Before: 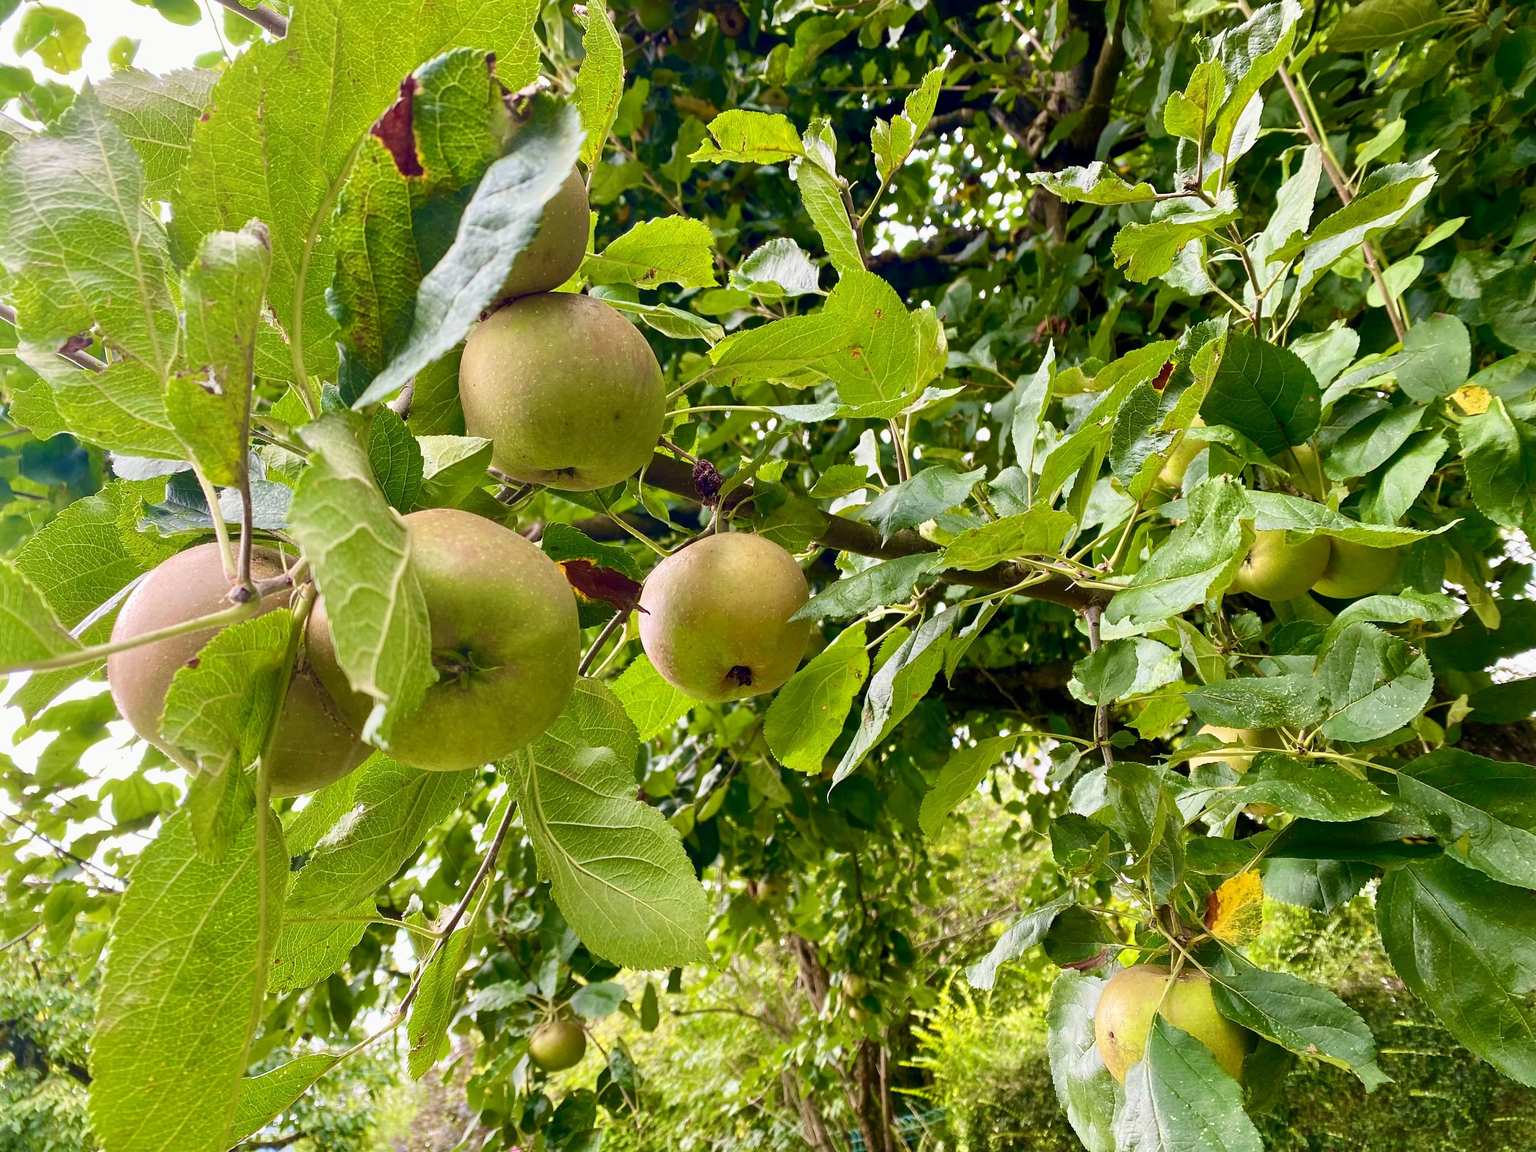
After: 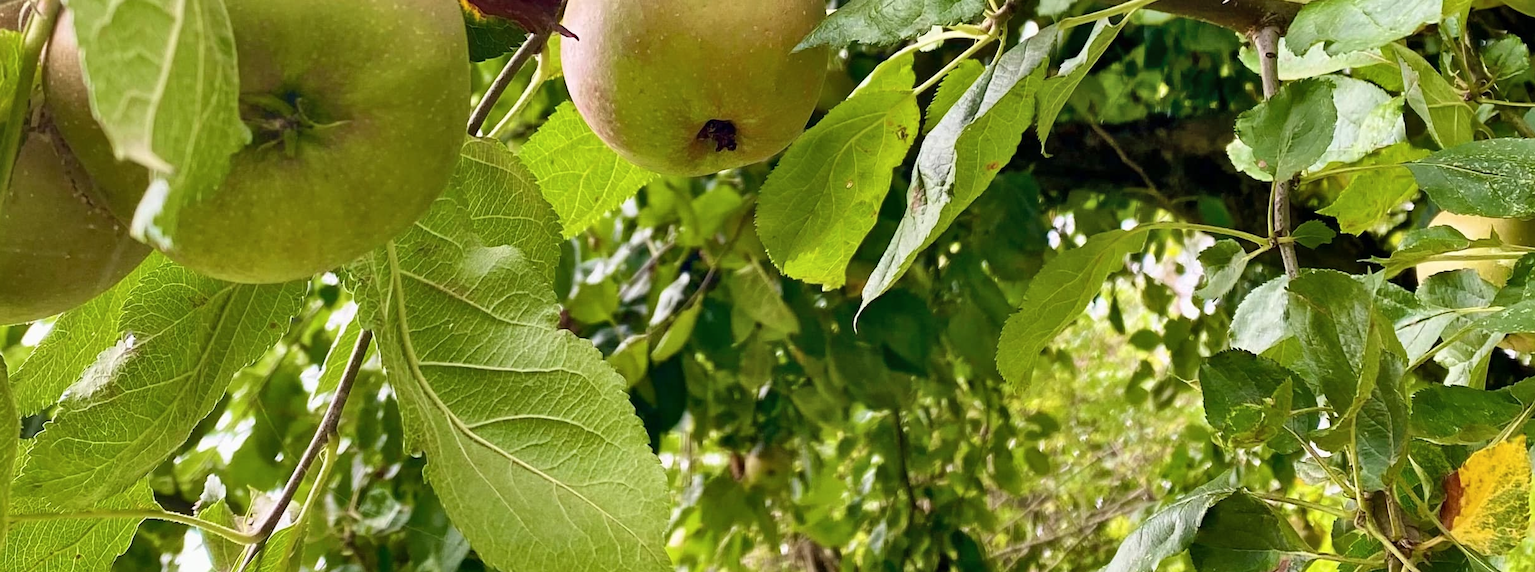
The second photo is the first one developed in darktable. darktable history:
crop: left 18.091%, top 51.13%, right 17.525%, bottom 16.85%
contrast brightness saturation: saturation -0.04
shadows and highlights: shadows 75, highlights -25, soften with gaussian
haze removal: strength 0.02, distance 0.25, compatibility mode true, adaptive false
